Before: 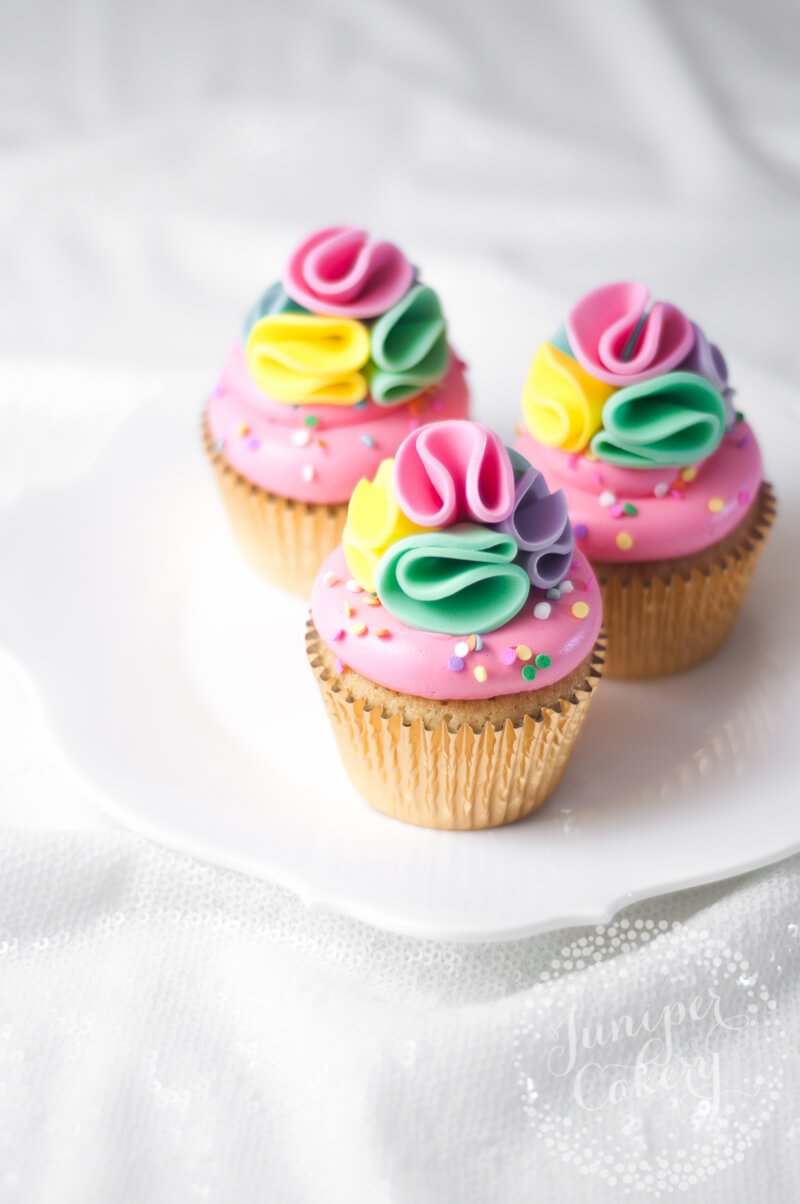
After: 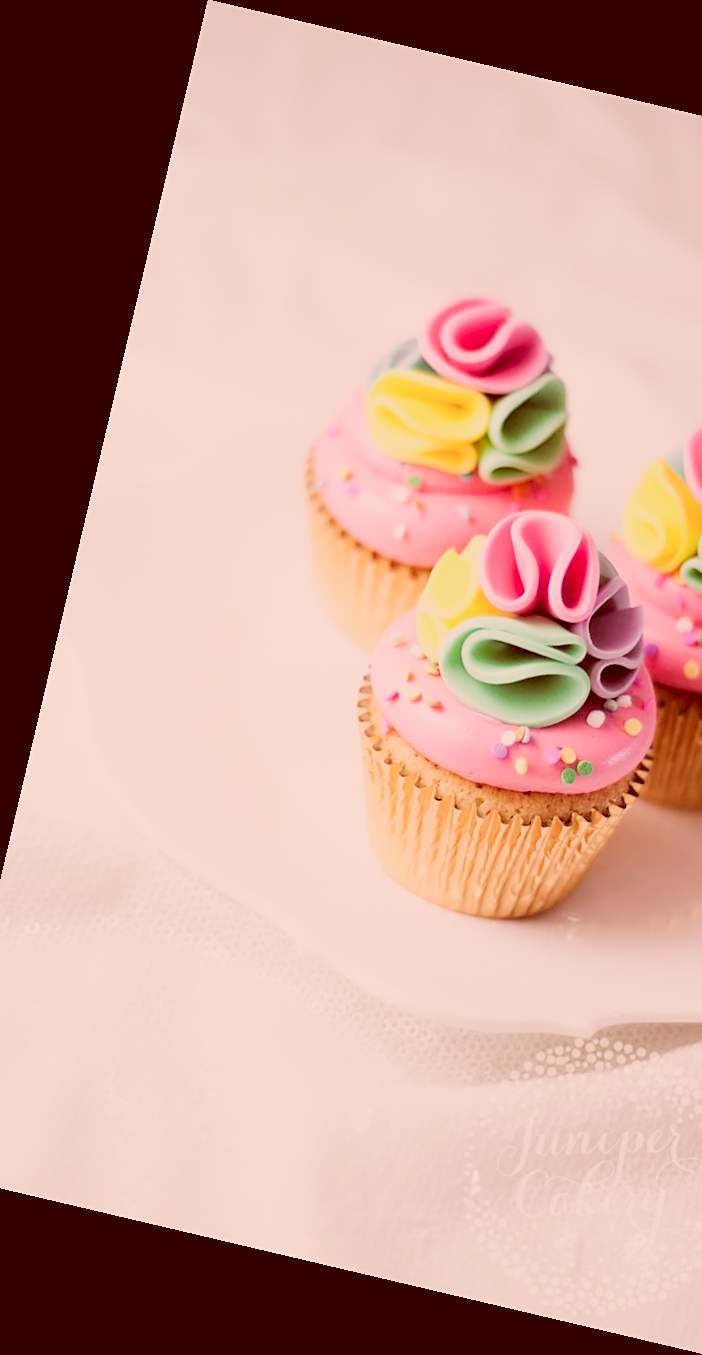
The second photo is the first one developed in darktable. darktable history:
tone curve: curves: ch0 [(0, 0) (0.004, 0.001) (0.133, 0.112) (0.325, 0.362) (0.832, 0.893) (1, 1)], color space Lab, linked channels, preserve colors none
sharpen: on, module defaults
color correction: highlights a* 9.03, highlights b* 8.71, shadows a* 40, shadows b* 40, saturation 0.8
filmic rgb: black relative exposure -8.54 EV, white relative exposure 5.52 EV, hardness 3.39, contrast 1.016
rotate and perspective: rotation 13.27°, automatic cropping off
crop and rotate: left 6.617%, right 26.717%
exposure: exposure 0.02 EV, compensate highlight preservation false
